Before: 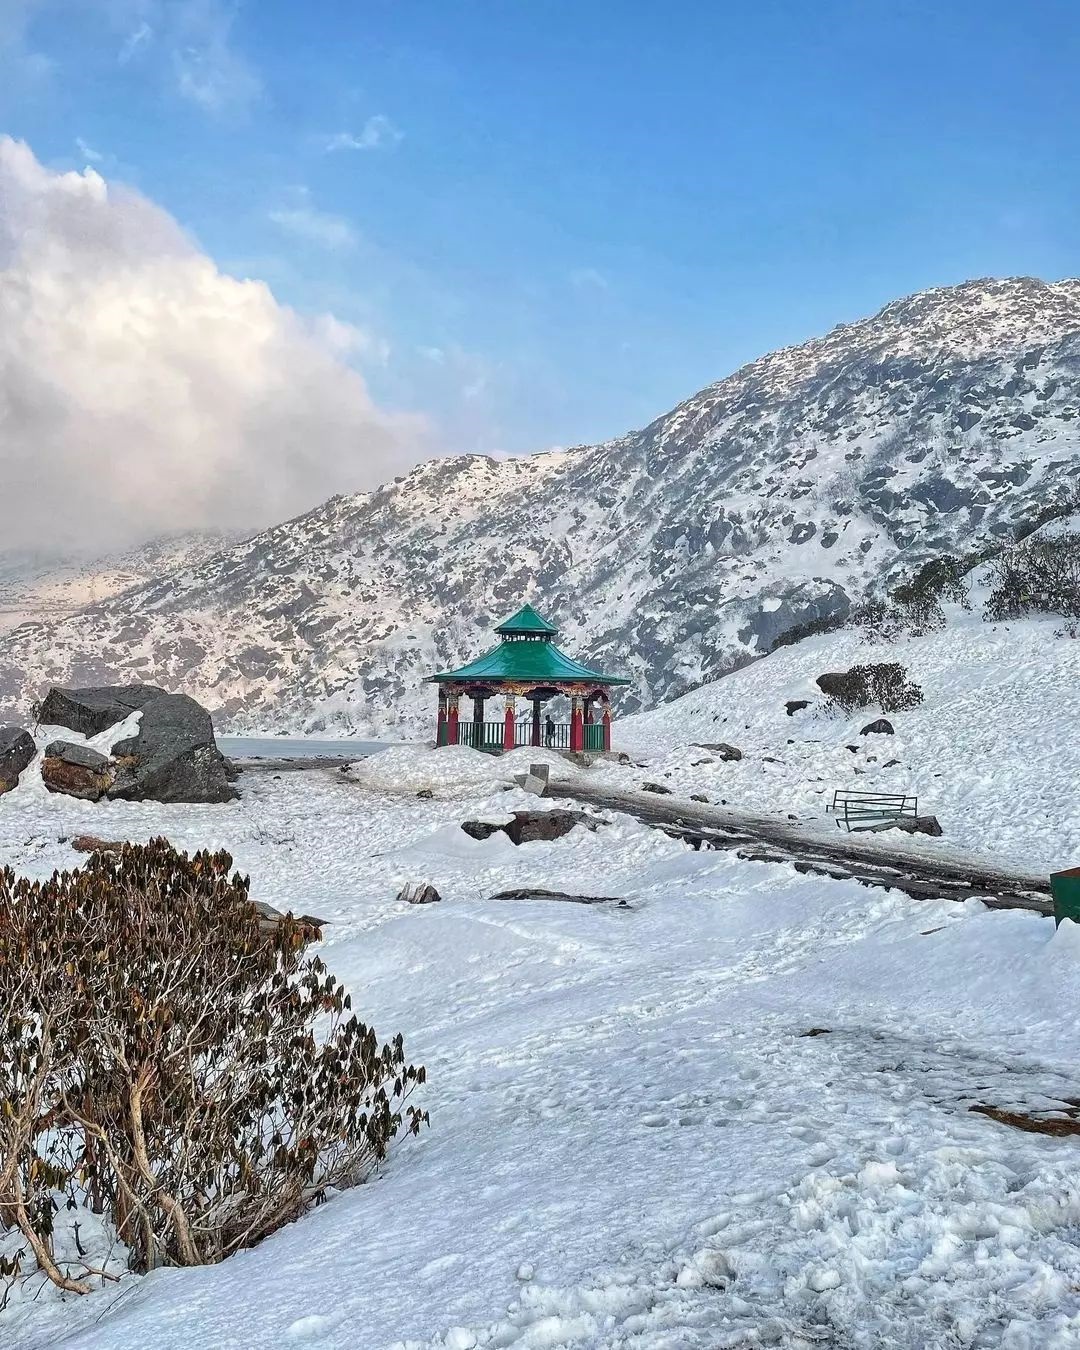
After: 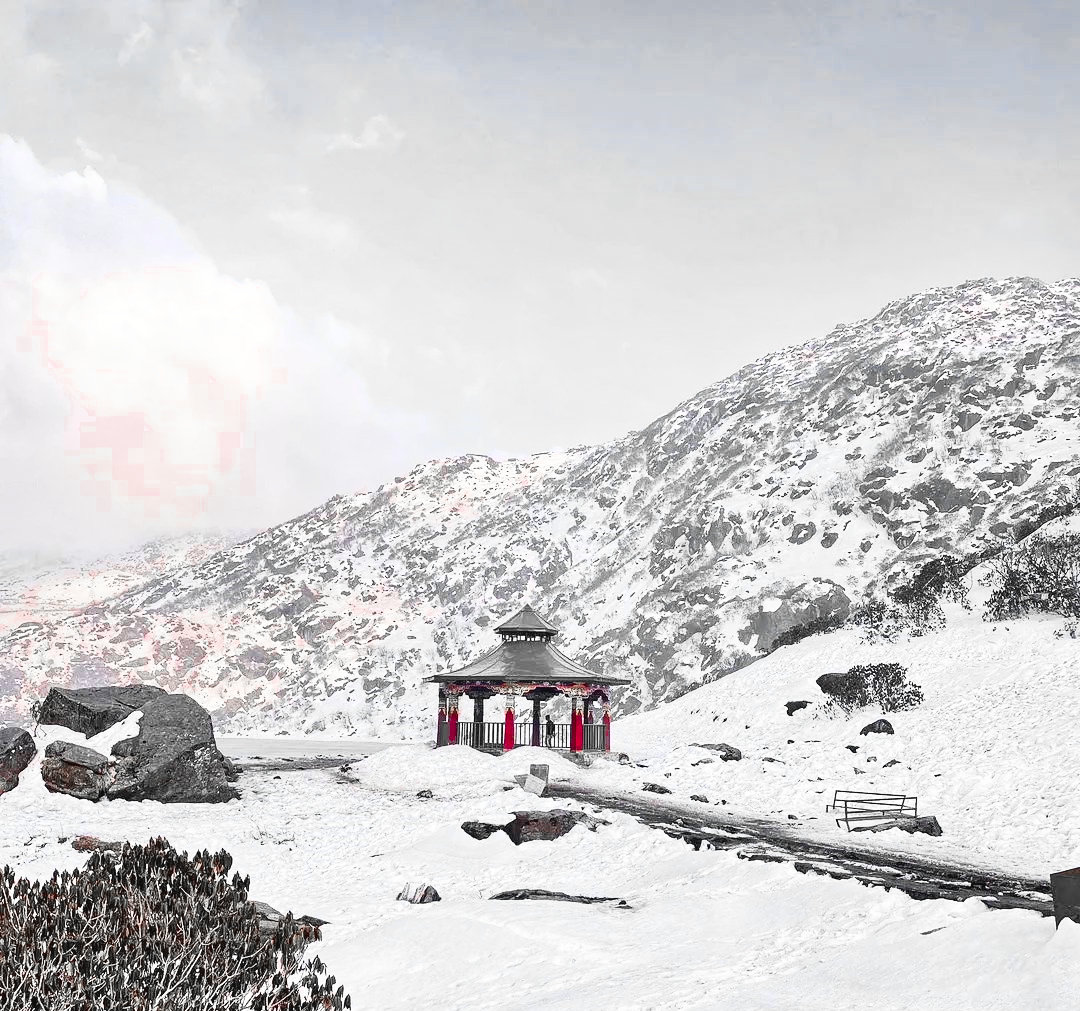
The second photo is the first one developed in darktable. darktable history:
base curve: curves: ch0 [(0, 0) (0.005, 0.002) (0.193, 0.295) (0.399, 0.664) (0.75, 0.928) (1, 1)]
crop: bottom 24.967%
color zones: curves: ch0 [(0, 0.278) (0.143, 0.5) (0.286, 0.5) (0.429, 0.5) (0.571, 0.5) (0.714, 0.5) (0.857, 0.5) (1, 0.5)]; ch1 [(0, 1) (0.143, 0.165) (0.286, 0) (0.429, 0) (0.571, 0) (0.714, 0) (0.857, 0.5) (1, 0.5)]; ch2 [(0, 0.508) (0.143, 0.5) (0.286, 0.5) (0.429, 0.5) (0.571, 0.5) (0.714, 0.5) (0.857, 0.5) (1, 0.5)]
tone curve: curves: ch0 [(0, 0.028) (0.138, 0.156) (0.468, 0.516) (0.754, 0.823) (1, 1)], color space Lab, linked channels, preserve colors none
